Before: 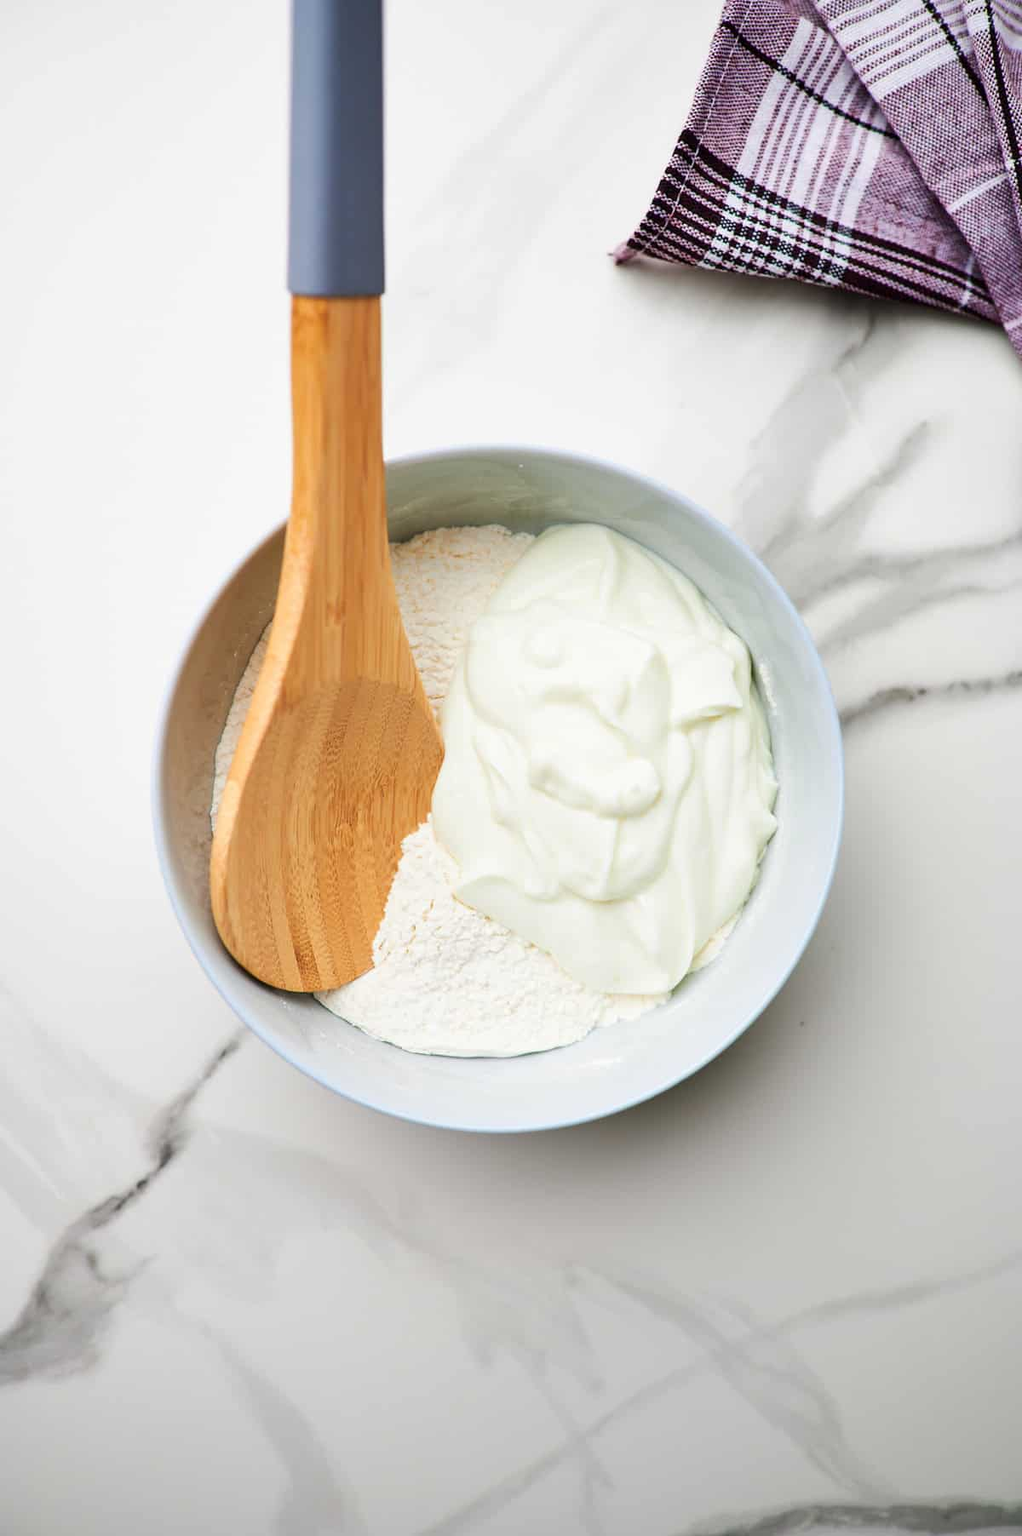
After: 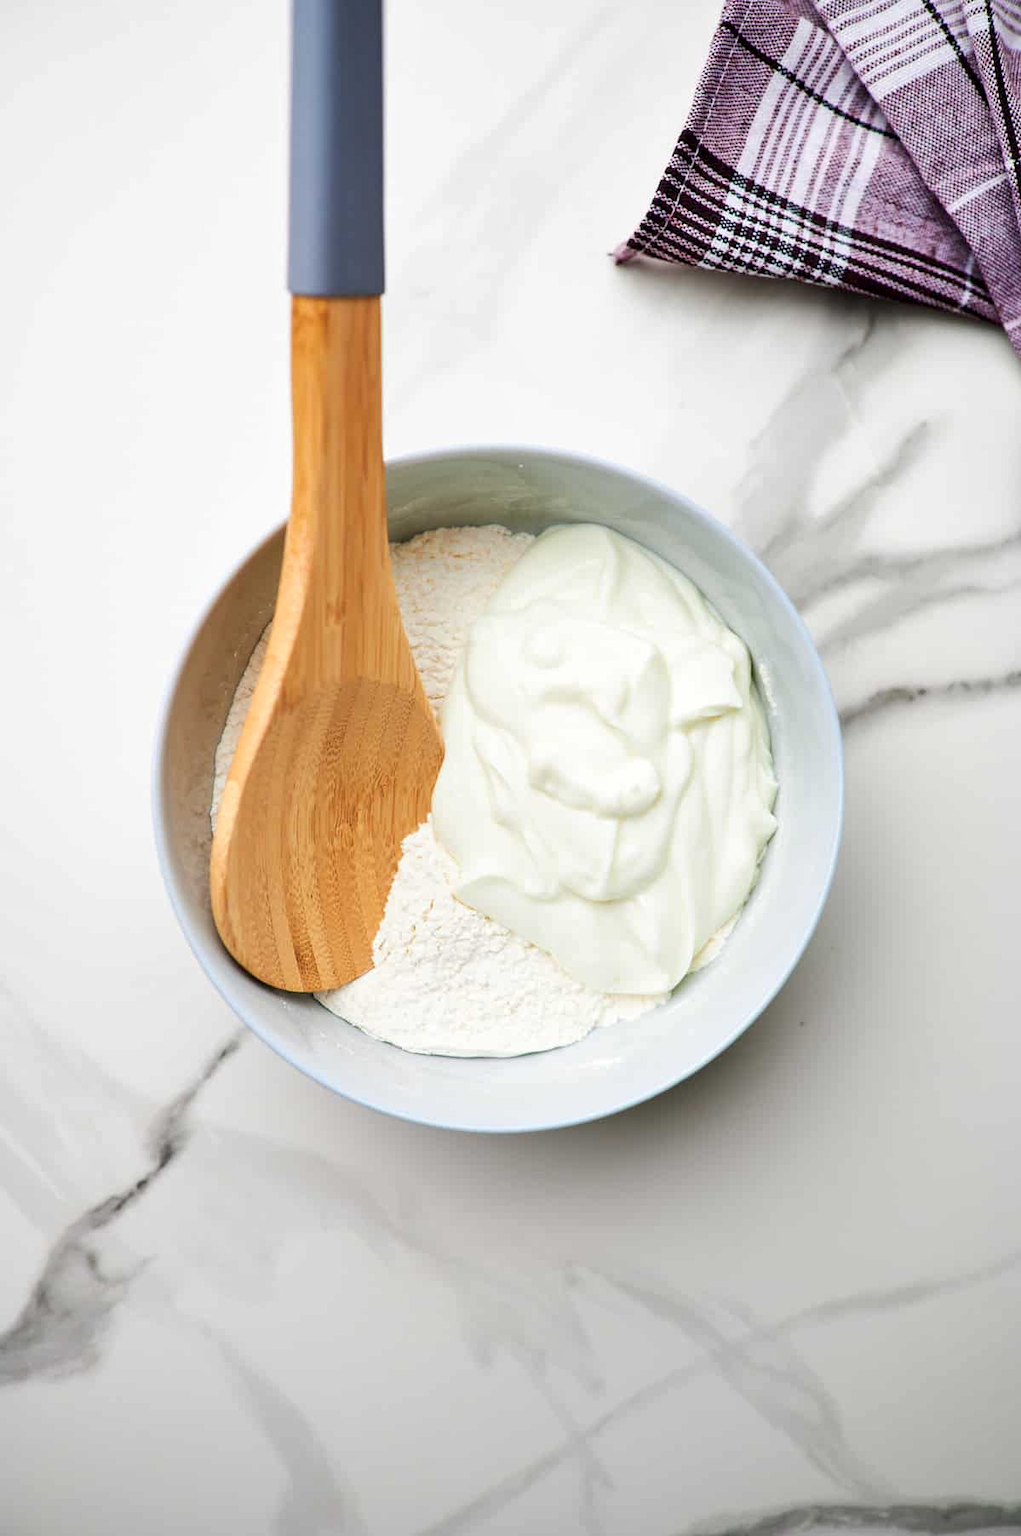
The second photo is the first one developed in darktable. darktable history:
local contrast: highlights 105%, shadows 100%, detail 119%, midtone range 0.2
